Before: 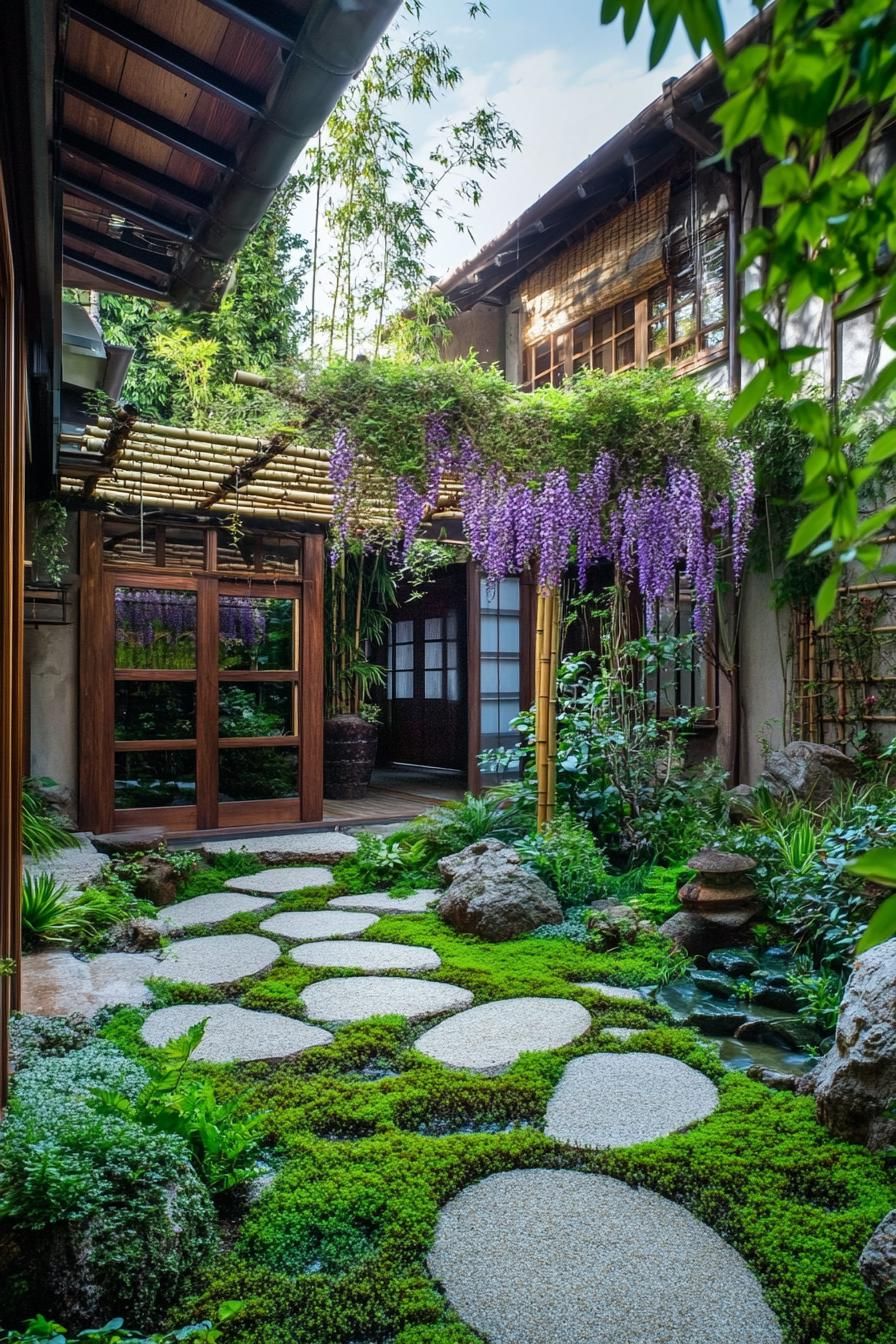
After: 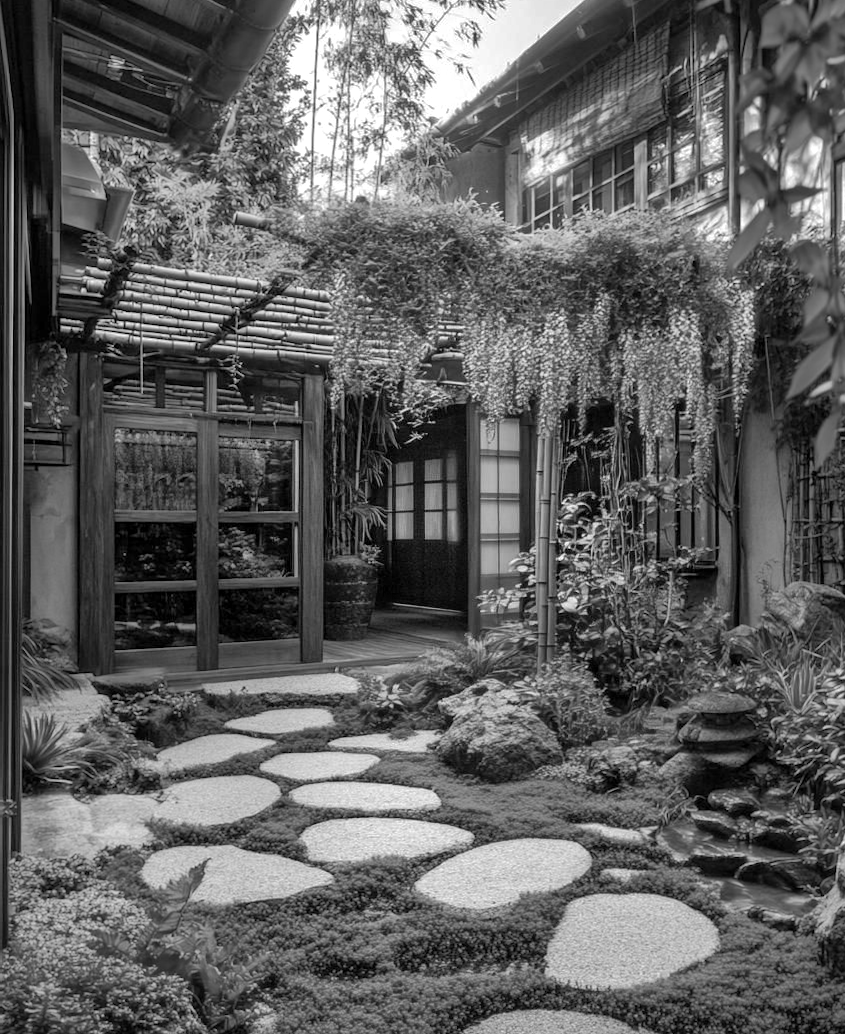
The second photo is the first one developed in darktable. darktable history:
color calibration: output gray [0.253, 0.26, 0.487, 0], illuminant custom, x 0.389, y 0.387, temperature 3806.38 K
local contrast: mode bilateral grid, contrast 19, coarseness 51, detail 120%, midtone range 0.2
crop and rotate: angle 0.077°, top 11.823%, right 5.421%, bottom 11.041%
shadows and highlights: on, module defaults
